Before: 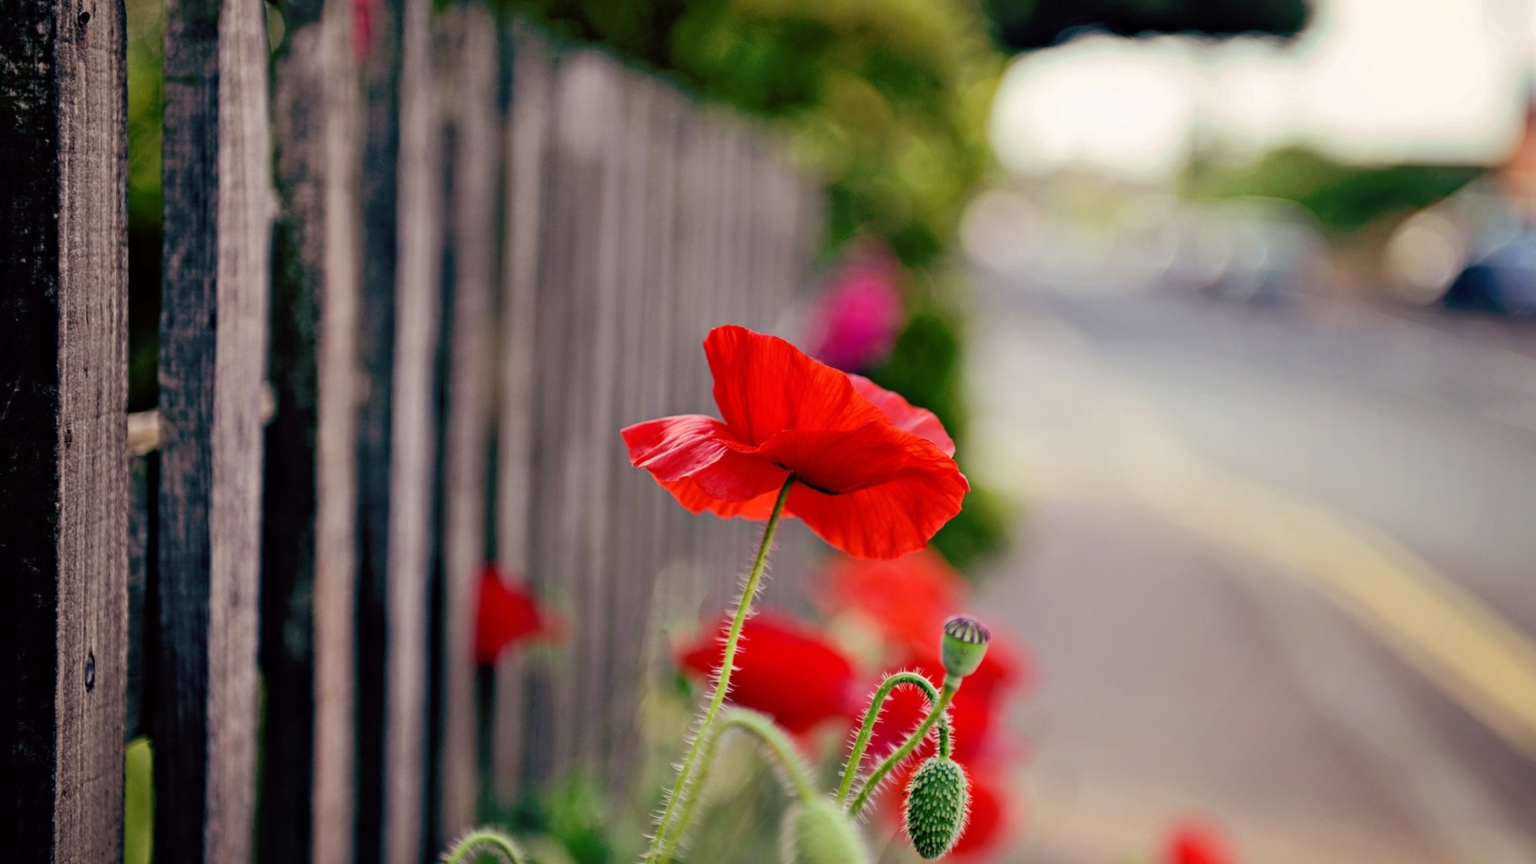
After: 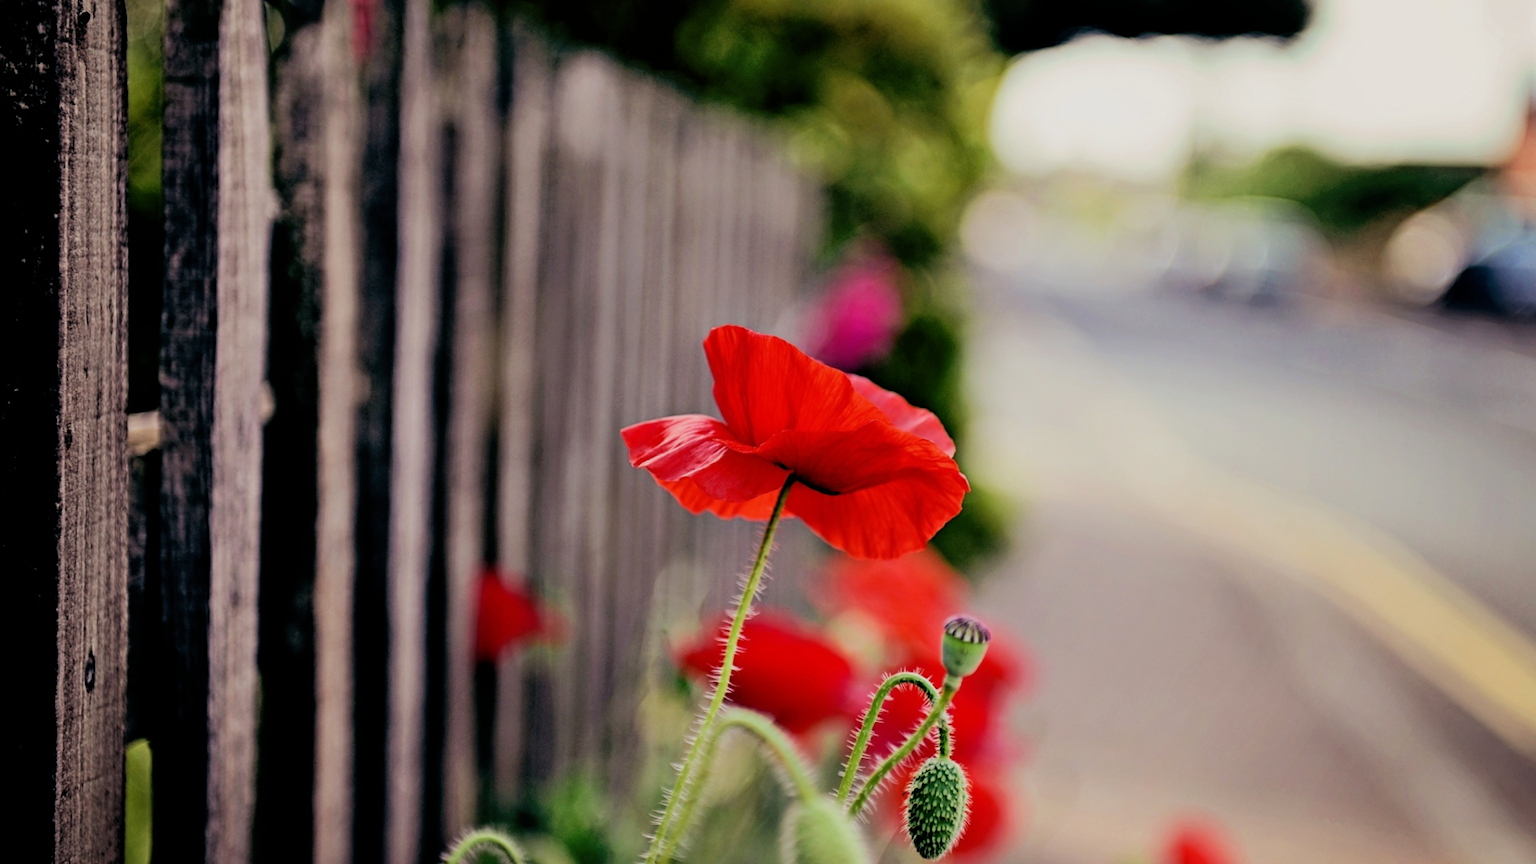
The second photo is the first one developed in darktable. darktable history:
velvia: strength 9.29%
filmic rgb: black relative exposure -5.11 EV, white relative exposure 3.98 EV, hardness 2.88, contrast 1.298, highlights saturation mix -31.05%
